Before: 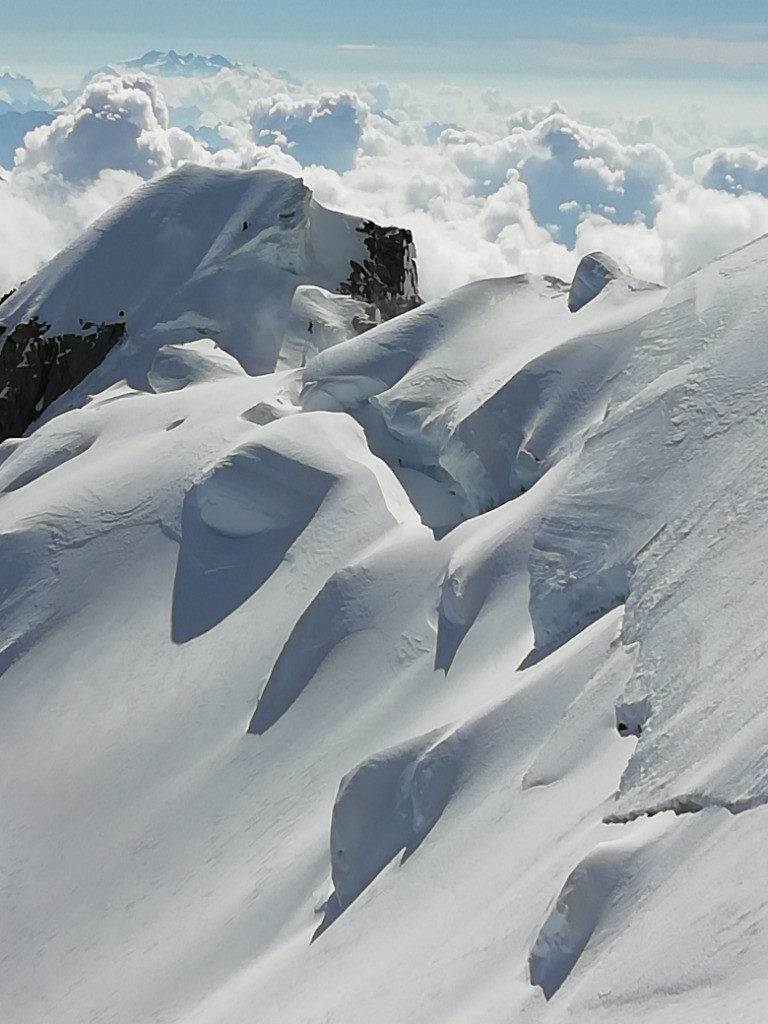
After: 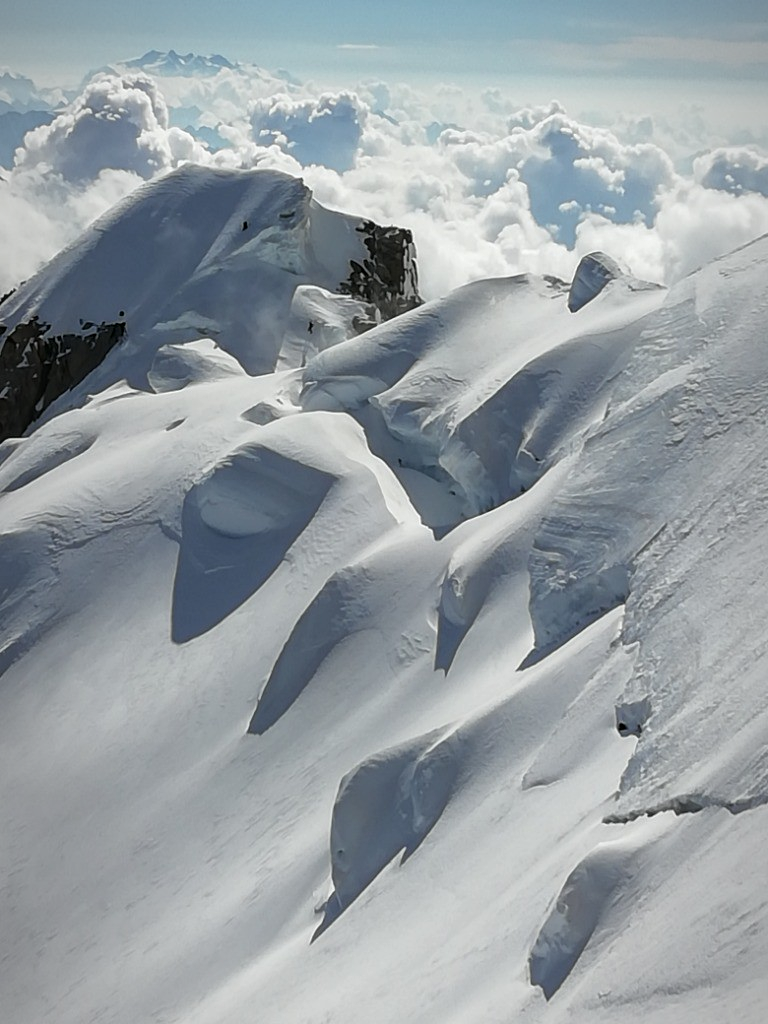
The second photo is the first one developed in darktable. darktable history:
vignetting: fall-off start 96.26%, fall-off radius 99.13%, width/height ratio 0.61
local contrast: on, module defaults
